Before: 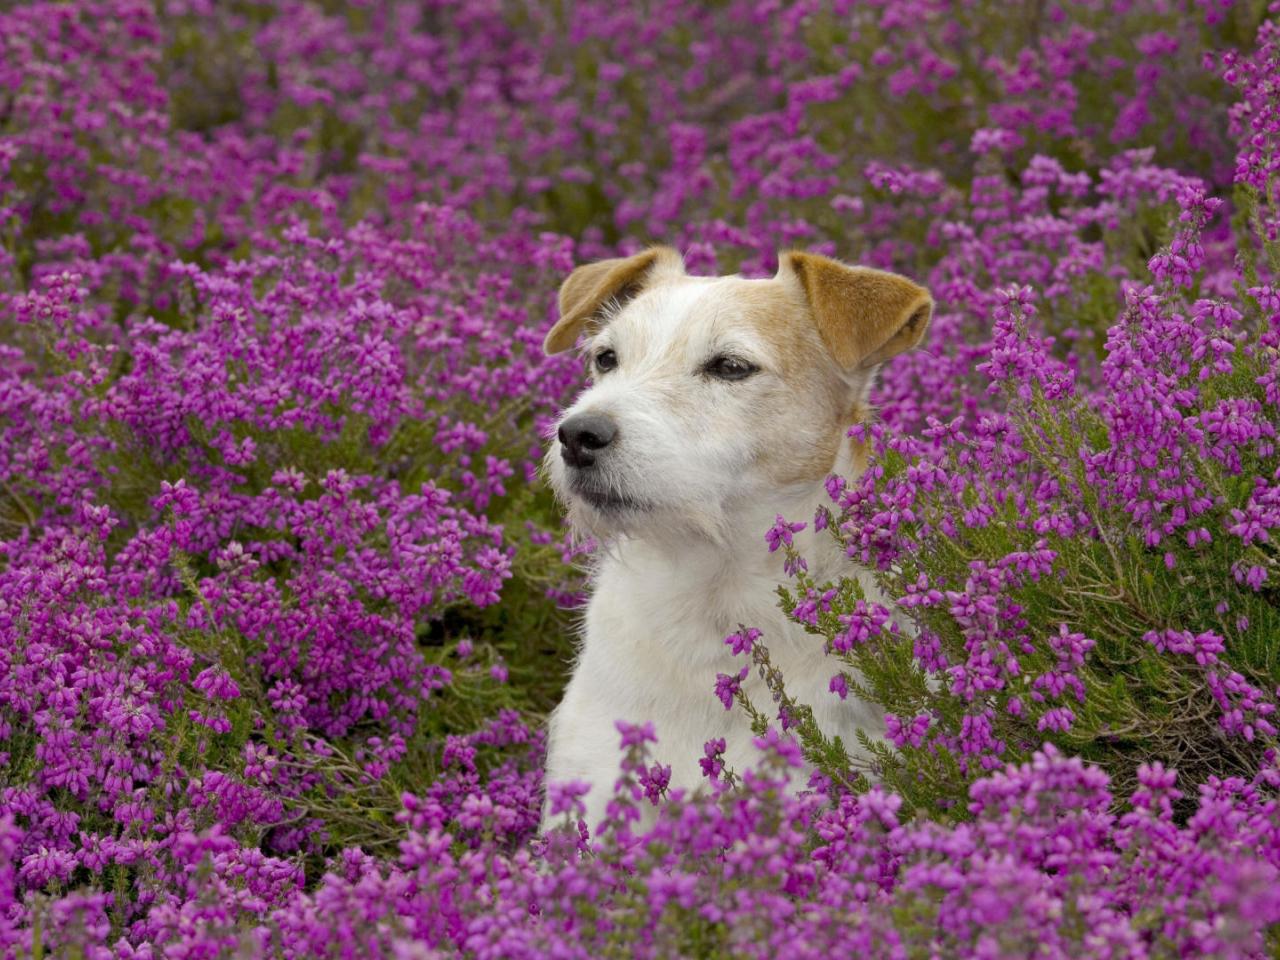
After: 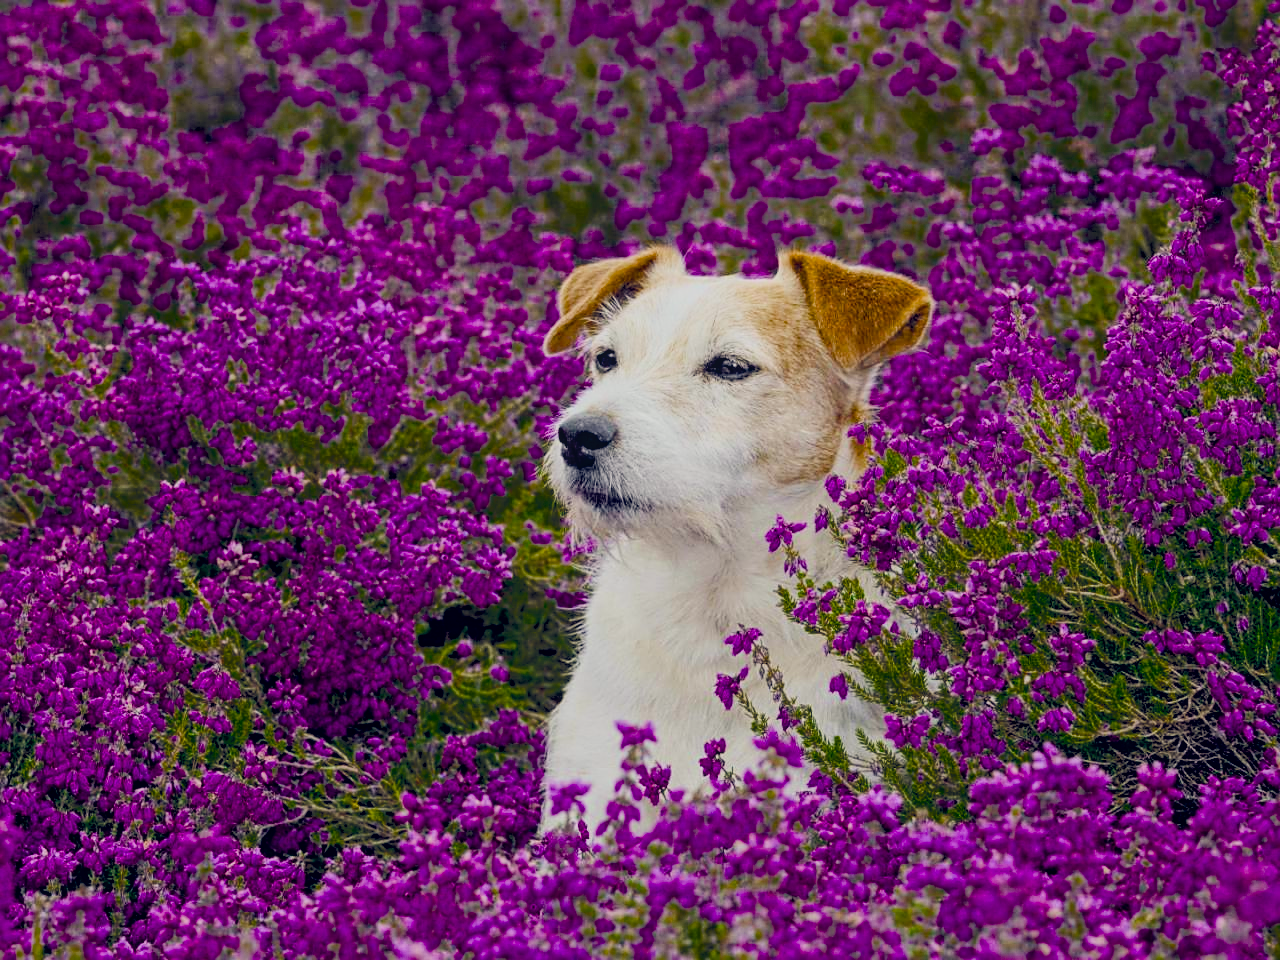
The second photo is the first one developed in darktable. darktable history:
sharpen: on, module defaults
color balance rgb: shadows lift › luminance -5.151%, shadows lift › chroma 1.094%, shadows lift › hue 218.59°, global offset › chroma 0.257%, global offset › hue 257.6°, perceptual saturation grading › global saturation 45.595%, perceptual saturation grading › highlights -24.872%, perceptual saturation grading › shadows 50.256%, perceptual brilliance grading › global brilliance 20.135%, global vibrance 16.224%, saturation formula JzAzBz (2021)
local contrast: highlights 91%, shadows 84%, detail 160%, midtone range 0.2
filmic rgb: black relative exposure -9.34 EV, white relative exposure 6.76 EV, hardness 3.06, contrast 1.054, color science v5 (2021), contrast in shadows safe, contrast in highlights safe
